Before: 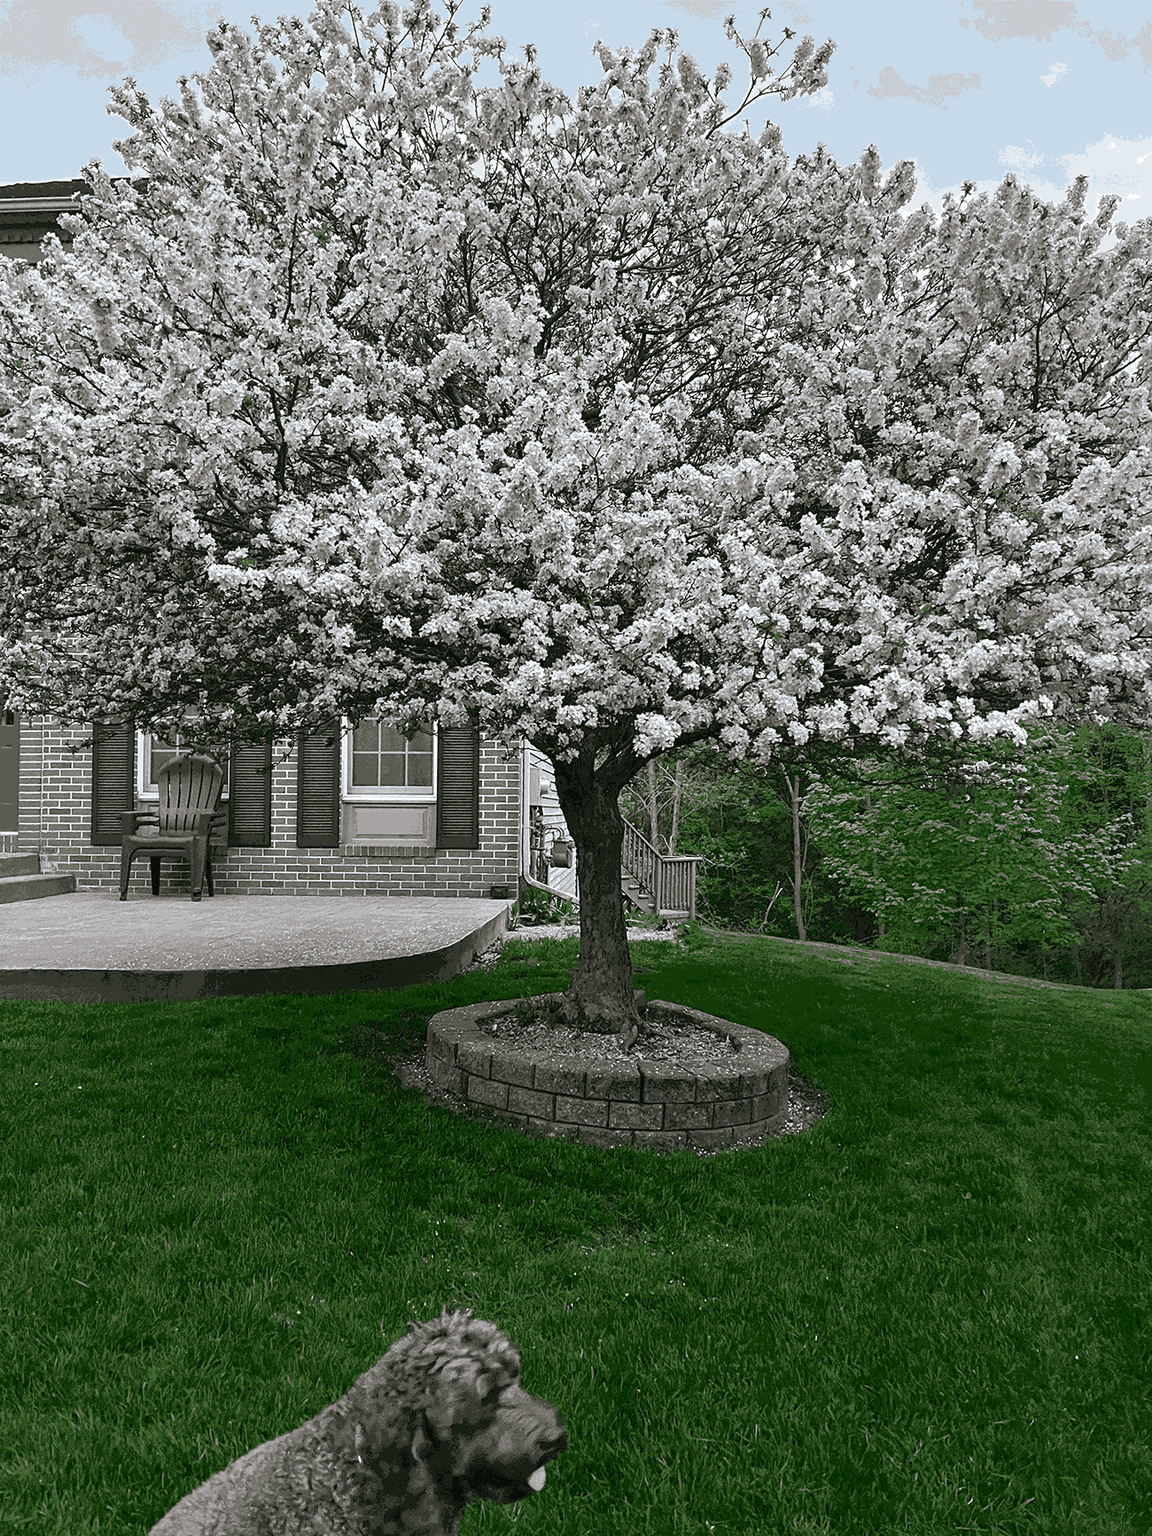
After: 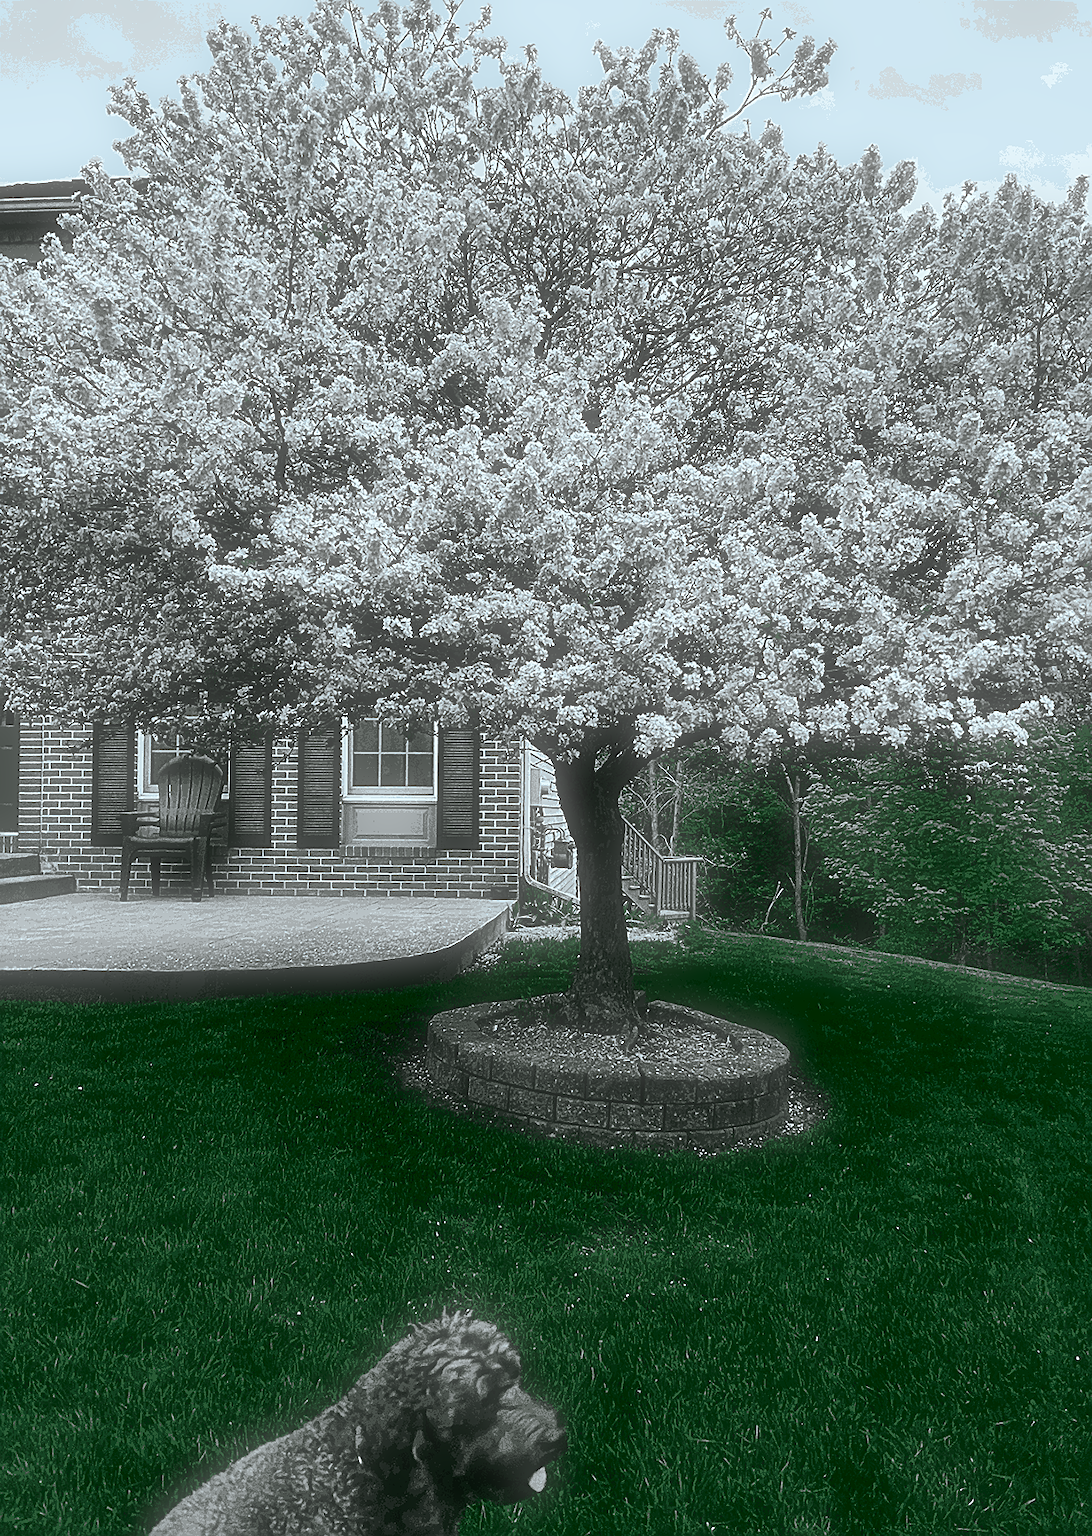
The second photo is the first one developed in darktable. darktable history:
shadows and highlights: shadows 32, highlights -32, soften with gaussian
color contrast: blue-yellow contrast 0.7
soften: size 60.24%, saturation 65.46%, brightness 0.506 EV, mix 25.7%
crop and rotate: right 5.167%
color calibration: illuminant Planckian (black body), adaptation linear Bradford (ICC v4), x 0.361, y 0.366, temperature 4511.61 K, saturation algorithm version 1 (2020)
sharpen: on, module defaults
contrast brightness saturation: contrast 0.2, brightness -0.11, saturation 0.1
